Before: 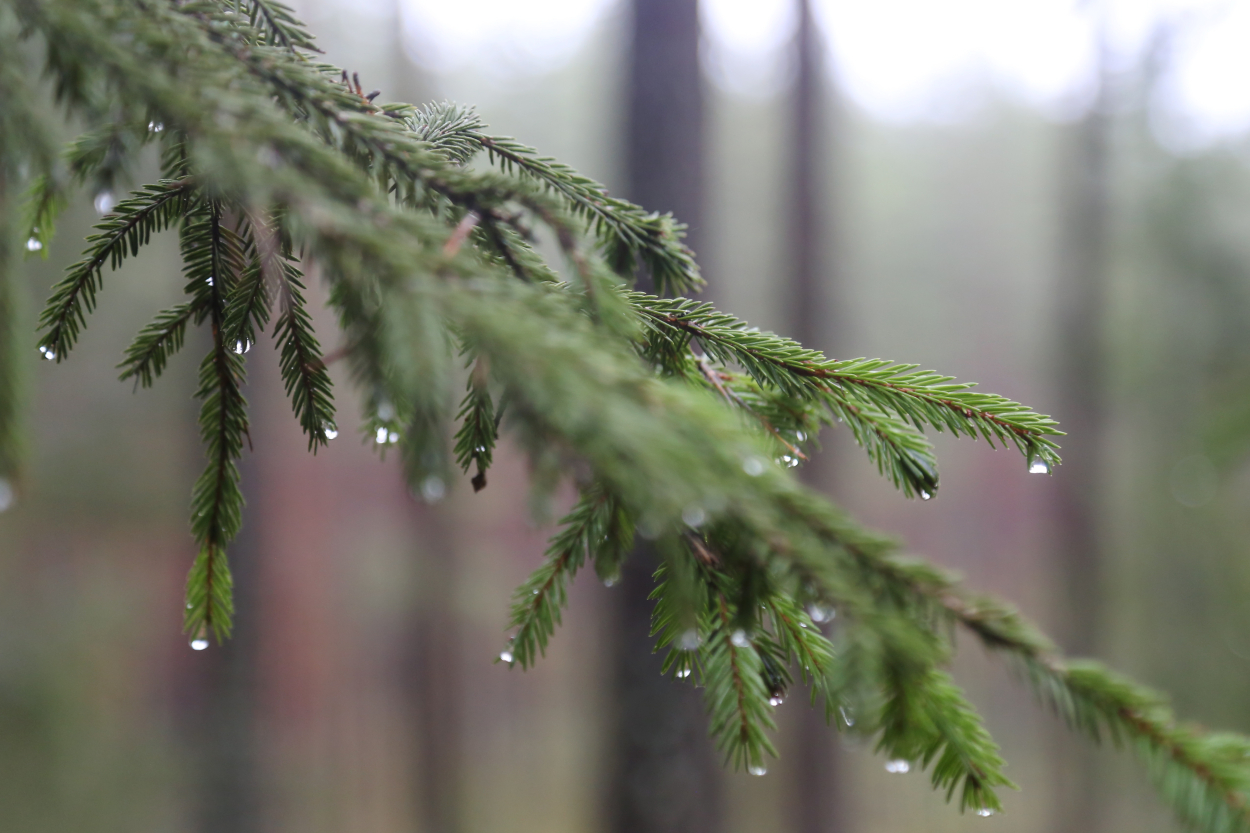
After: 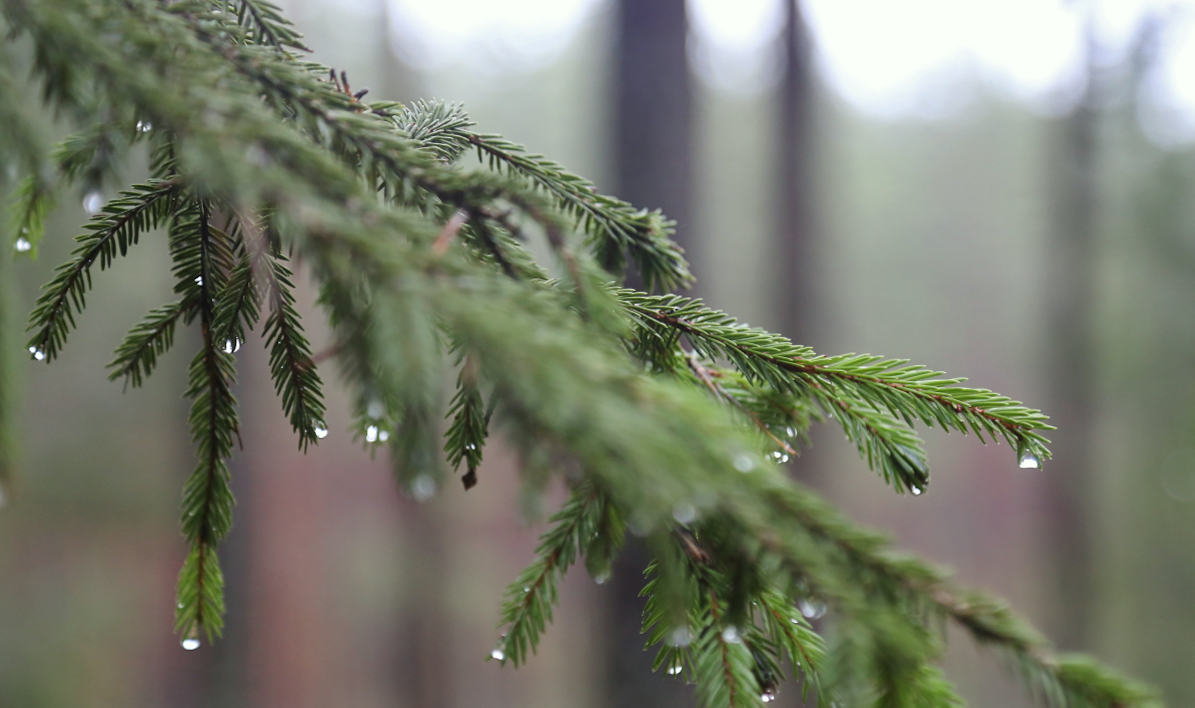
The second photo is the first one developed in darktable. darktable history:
crop and rotate: angle 0.332°, left 0.43%, right 3.102%, bottom 14.152%
exposure: compensate highlight preservation false
shadows and highlights: low approximation 0.01, soften with gaussian
color correction: highlights a* -2.65, highlights b* 2.46
sharpen: amount 0.203
